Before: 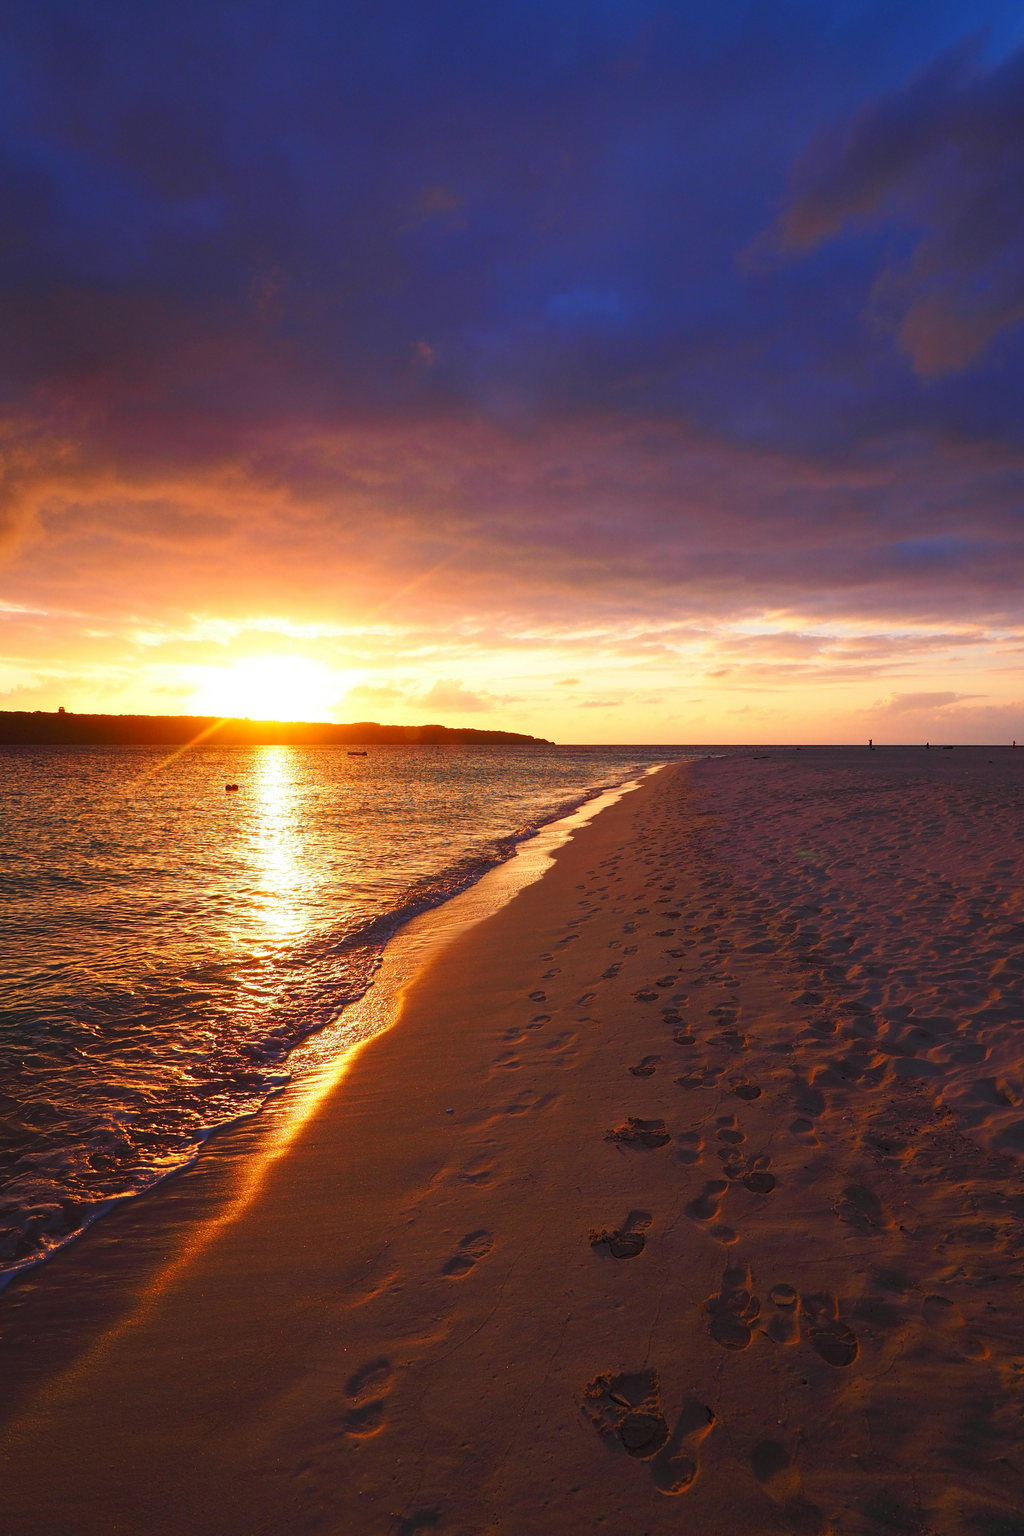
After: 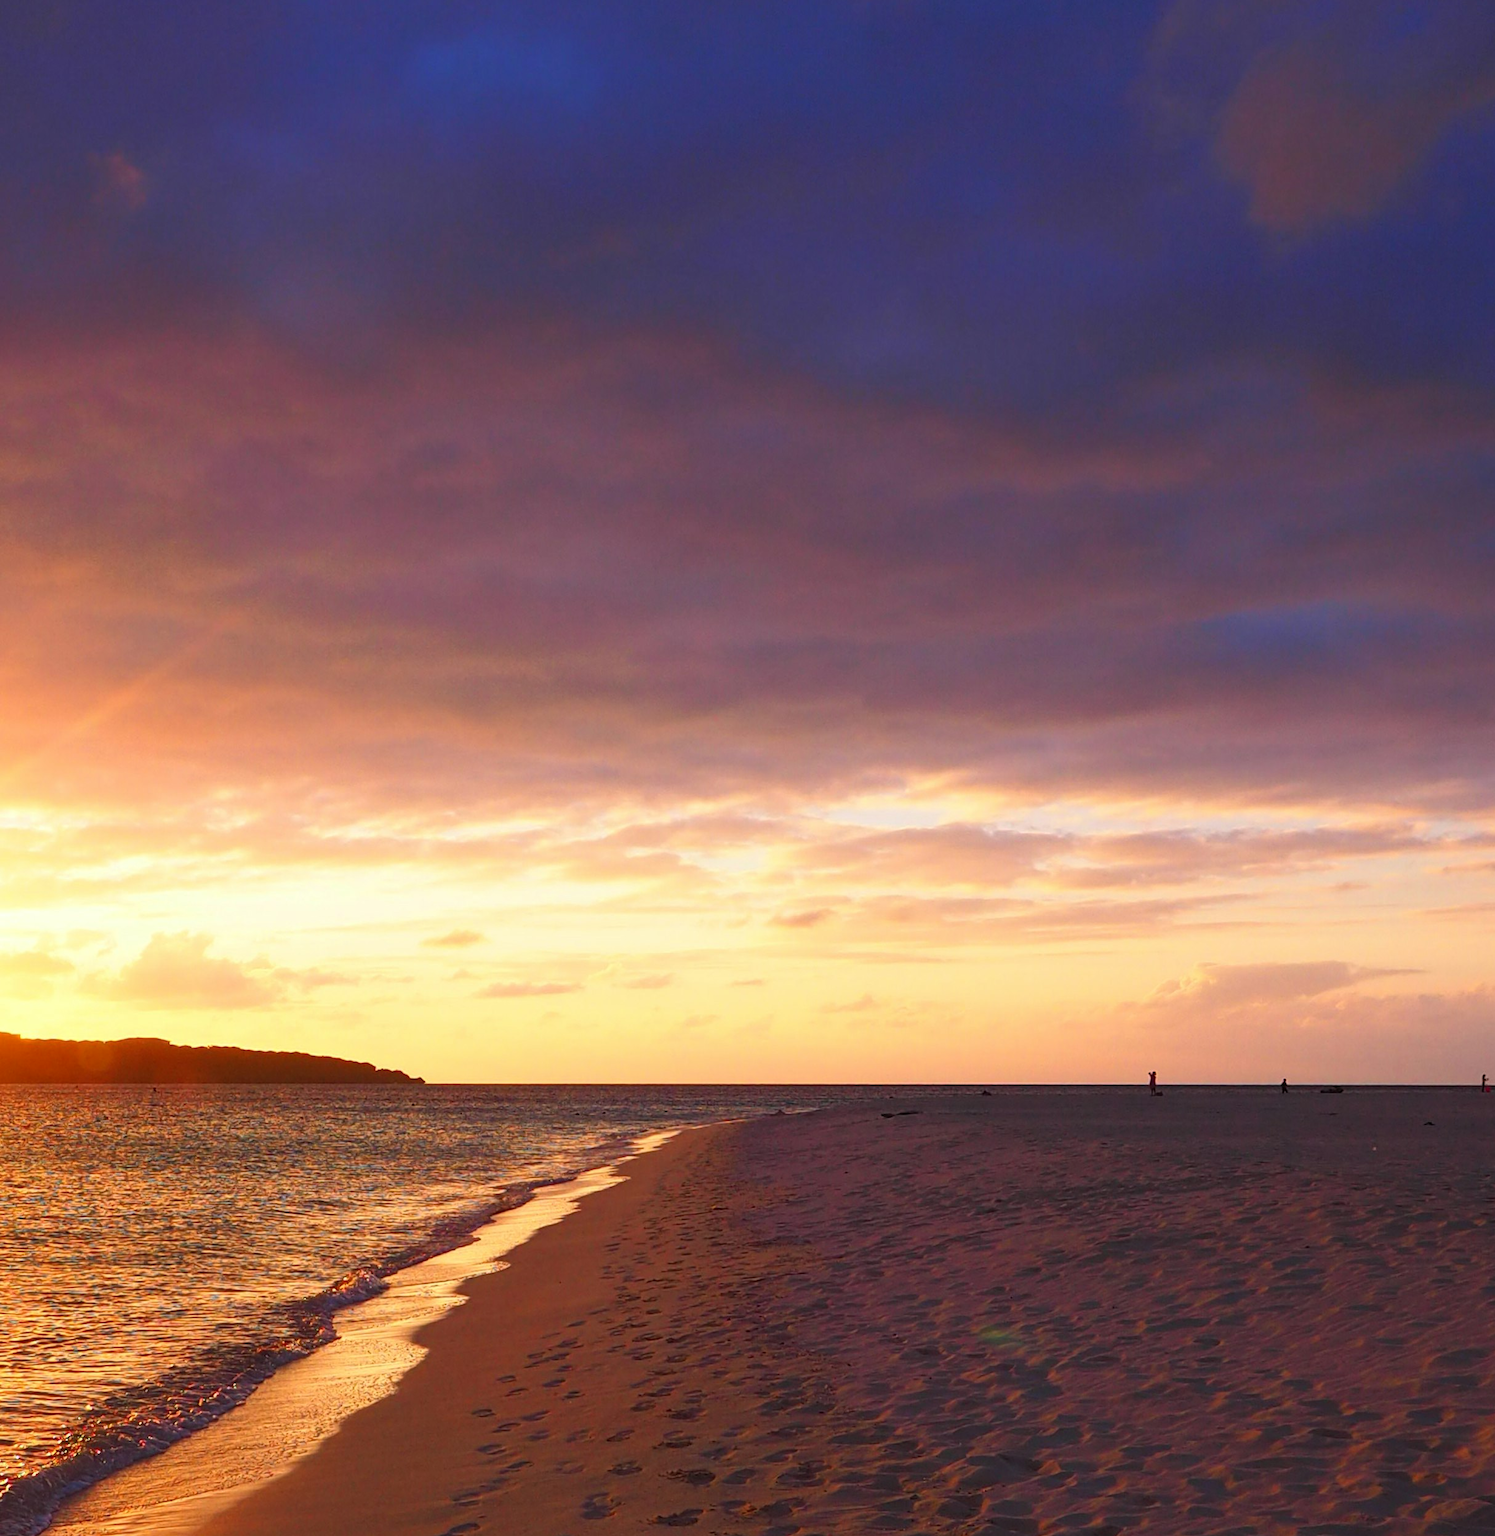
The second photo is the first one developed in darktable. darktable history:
crop: left 36.254%, top 17.932%, right 0.442%, bottom 38.72%
